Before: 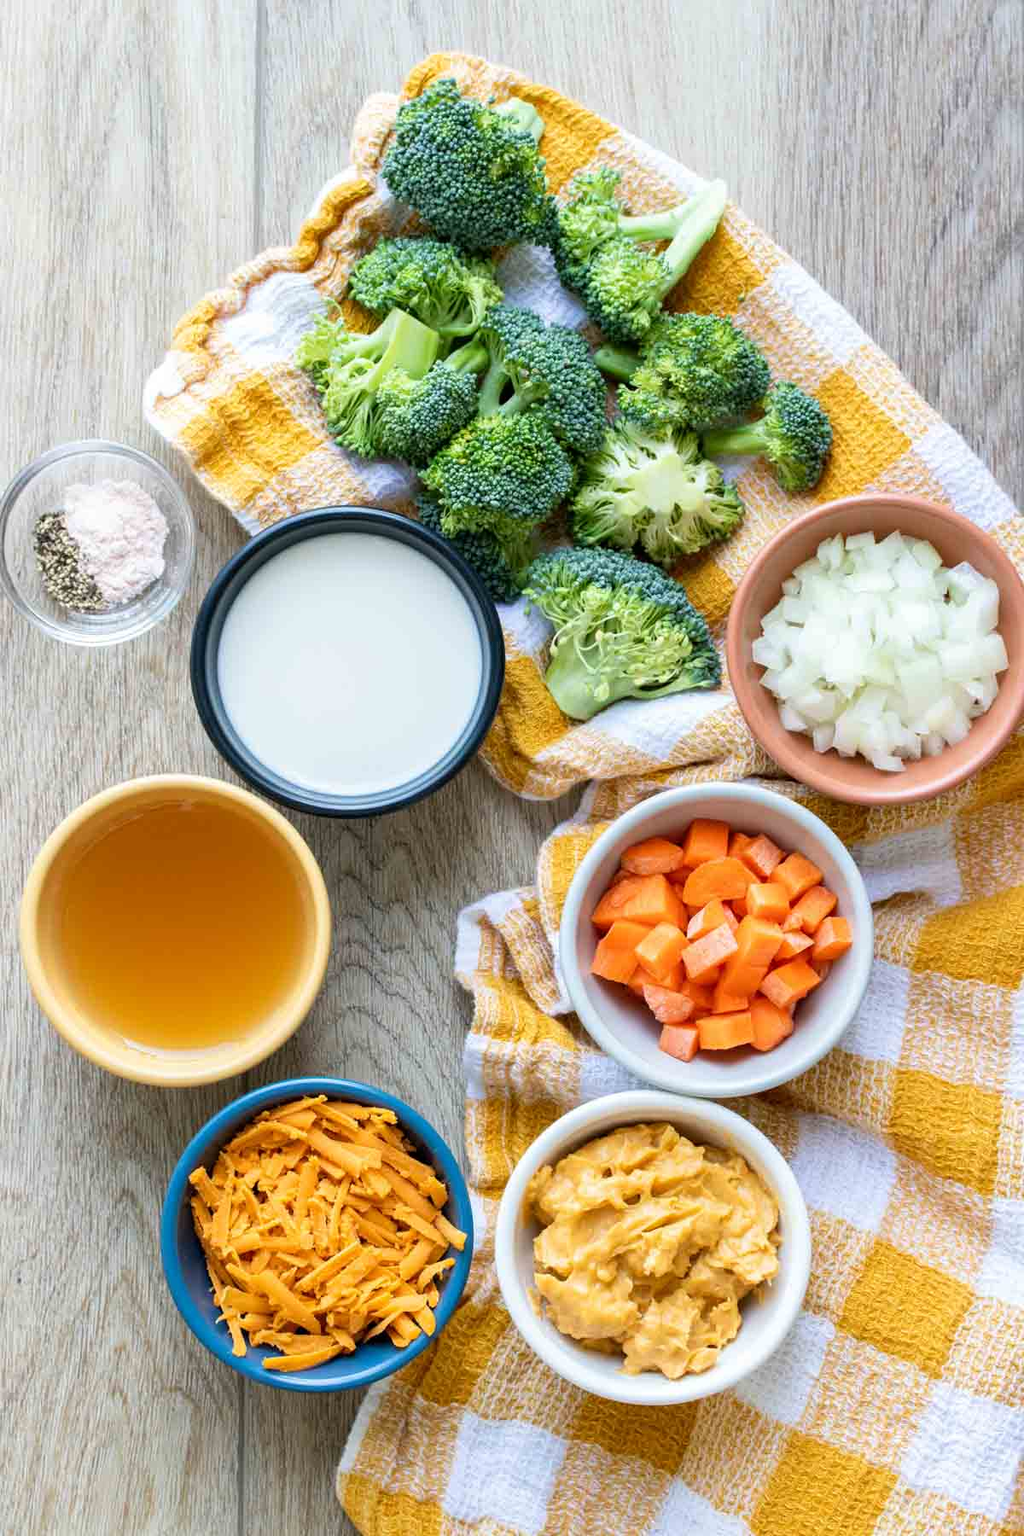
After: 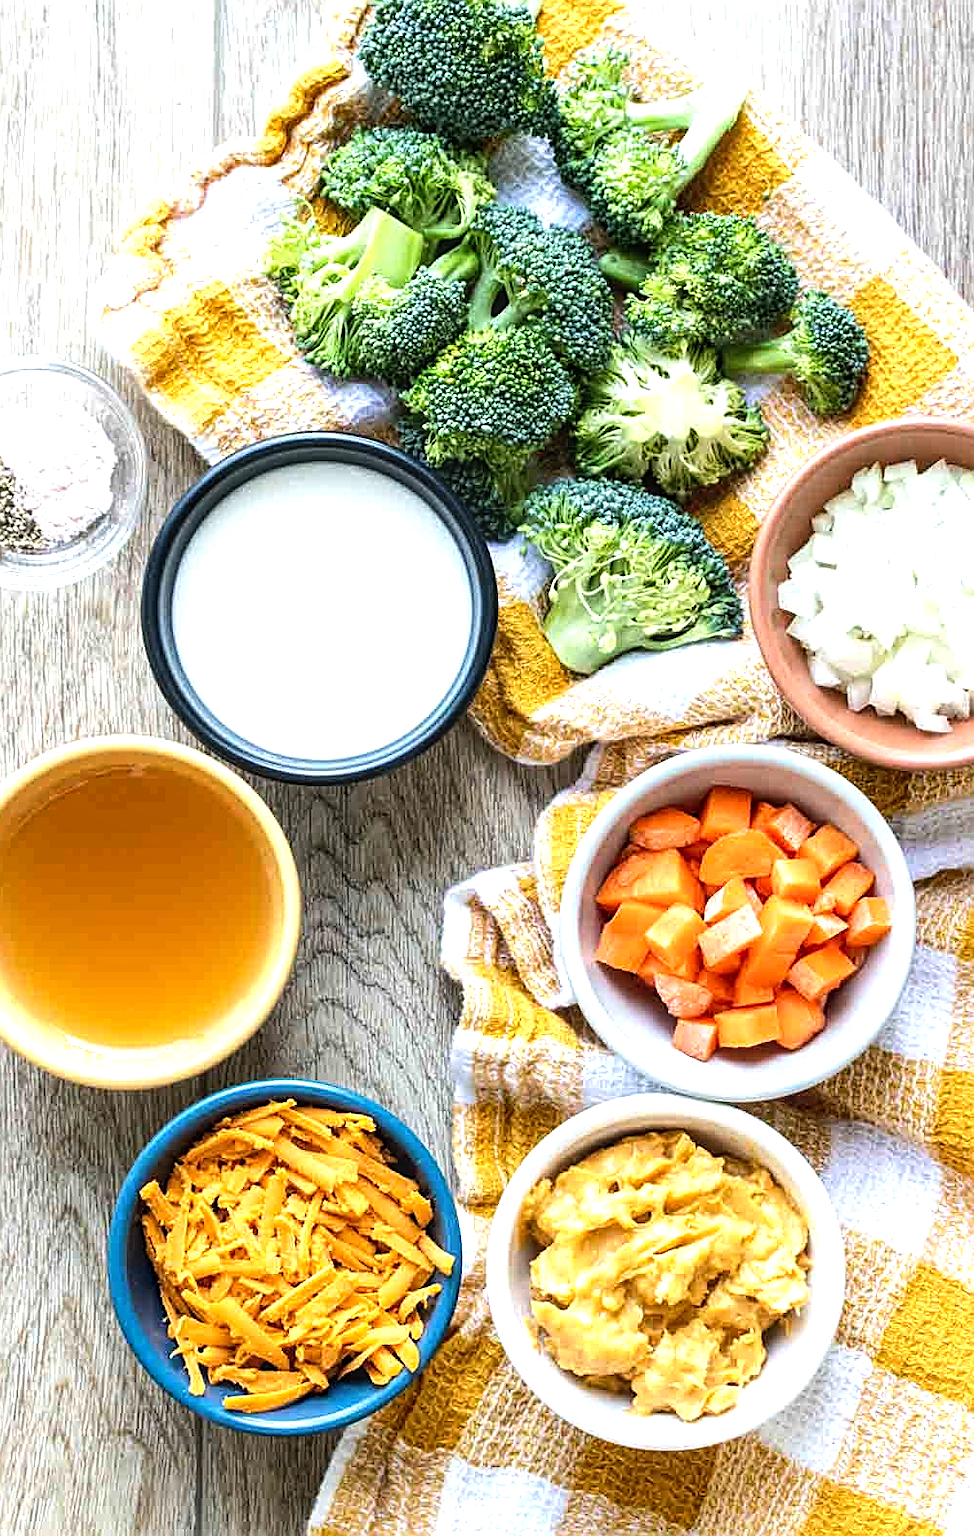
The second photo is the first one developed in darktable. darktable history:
sharpen: on, module defaults
tone equalizer: -8 EV -0.75 EV, -7 EV -0.7 EV, -6 EV -0.6 EV, -5 EV -0.4 EV, -3 EV 0.4 EV, -2 EV 0.6 EV, -1 EV 0.7 EV, +0 EV 0.75 EV, edges refinement/feathering 500, mask exposure compensation -1.57 EV, preserve details no
local contrast: on, module defaults
crop: left 6.446%, top 8.188%, right 9.538%, bottom 3.548%
